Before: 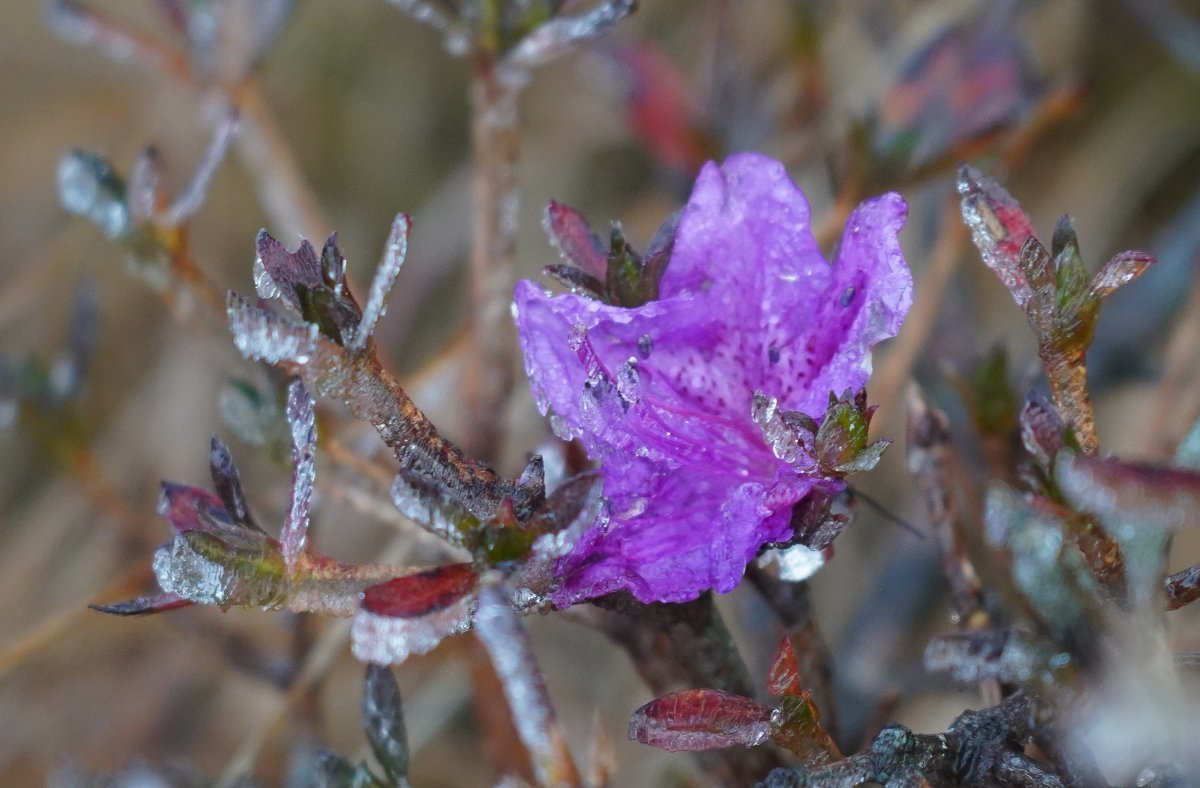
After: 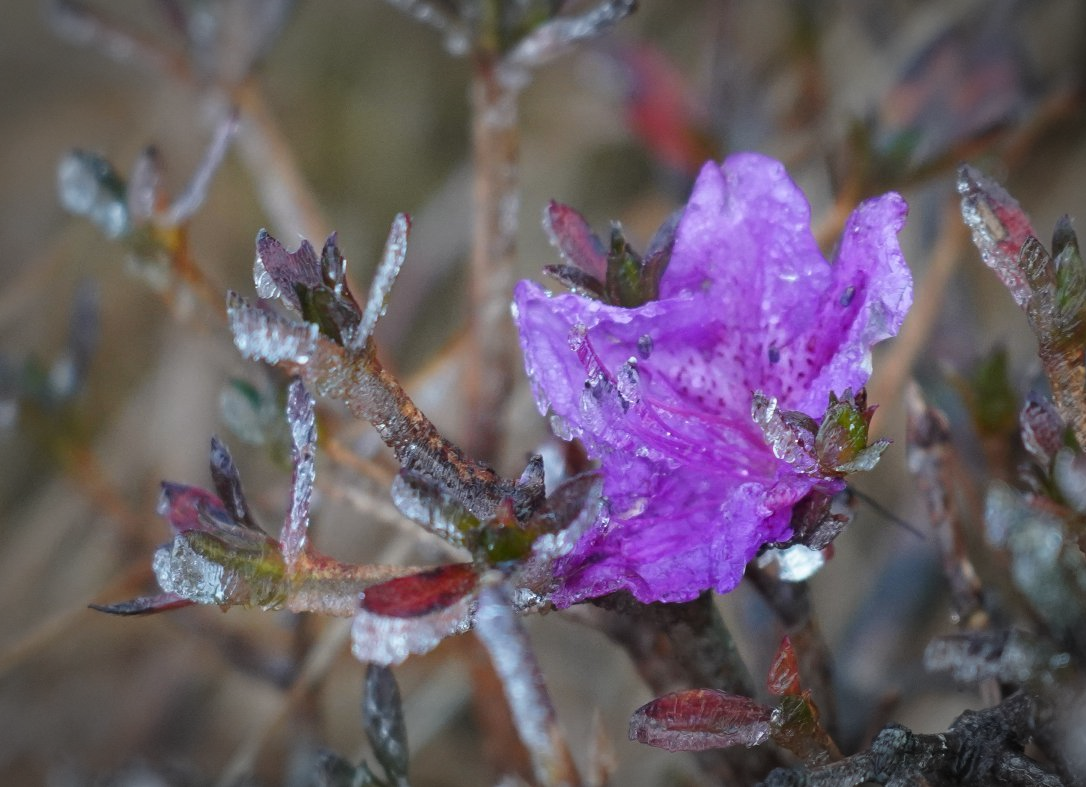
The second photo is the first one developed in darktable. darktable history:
vignetting: fall-off start 78.42%, width/height ratio 1.326
crop: right 9.494%, bottom 0.032%
